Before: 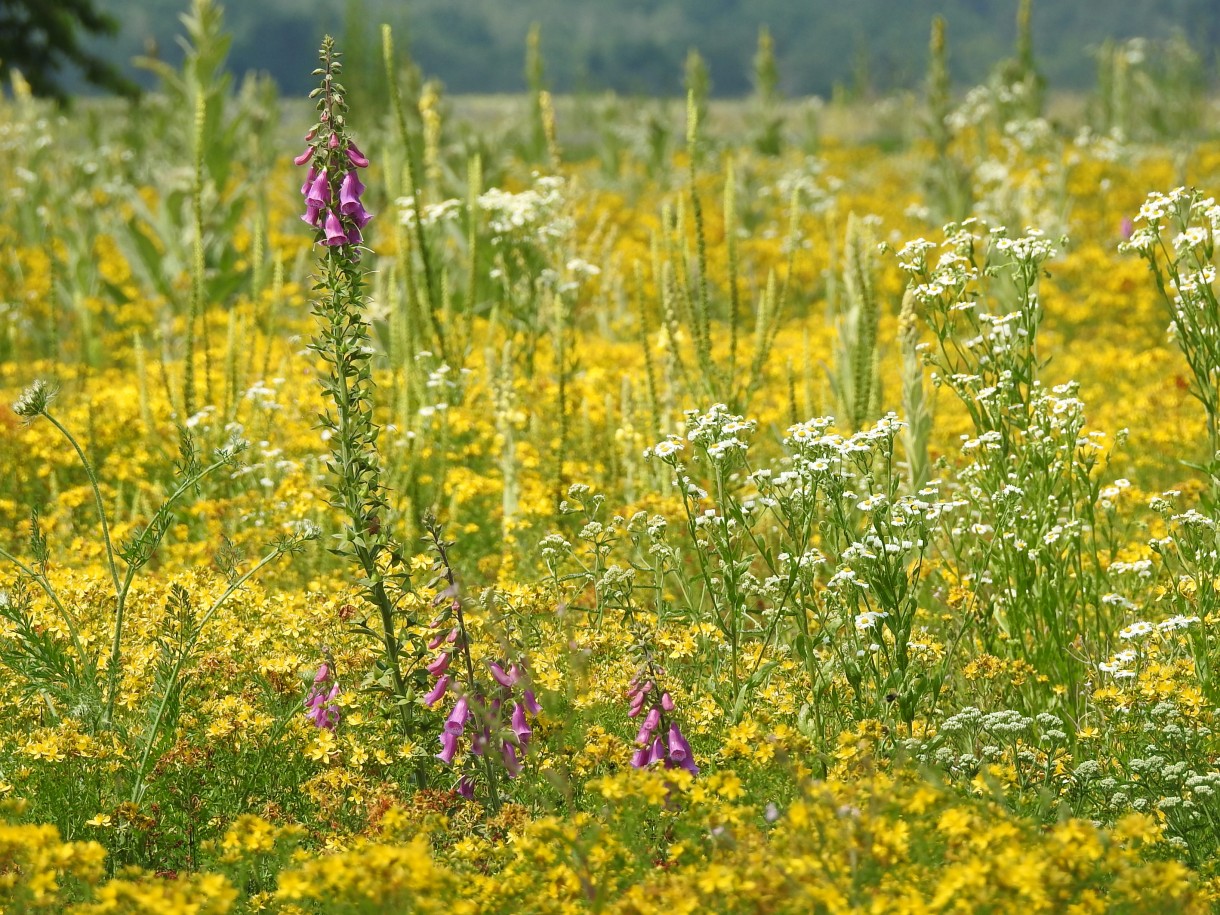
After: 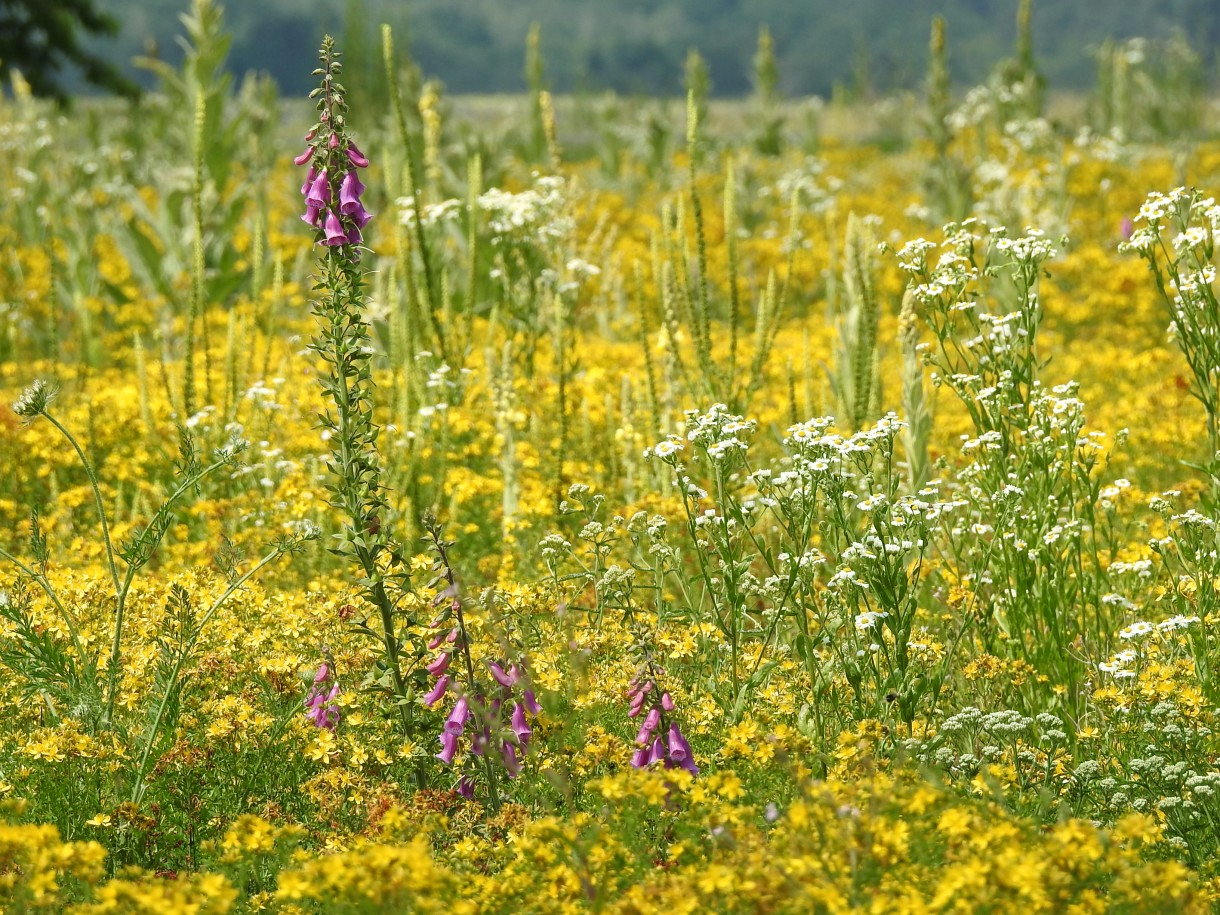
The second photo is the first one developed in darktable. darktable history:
local contrast: highlights 100%, shadows 101%, detail 119%, midtone range 0.2
